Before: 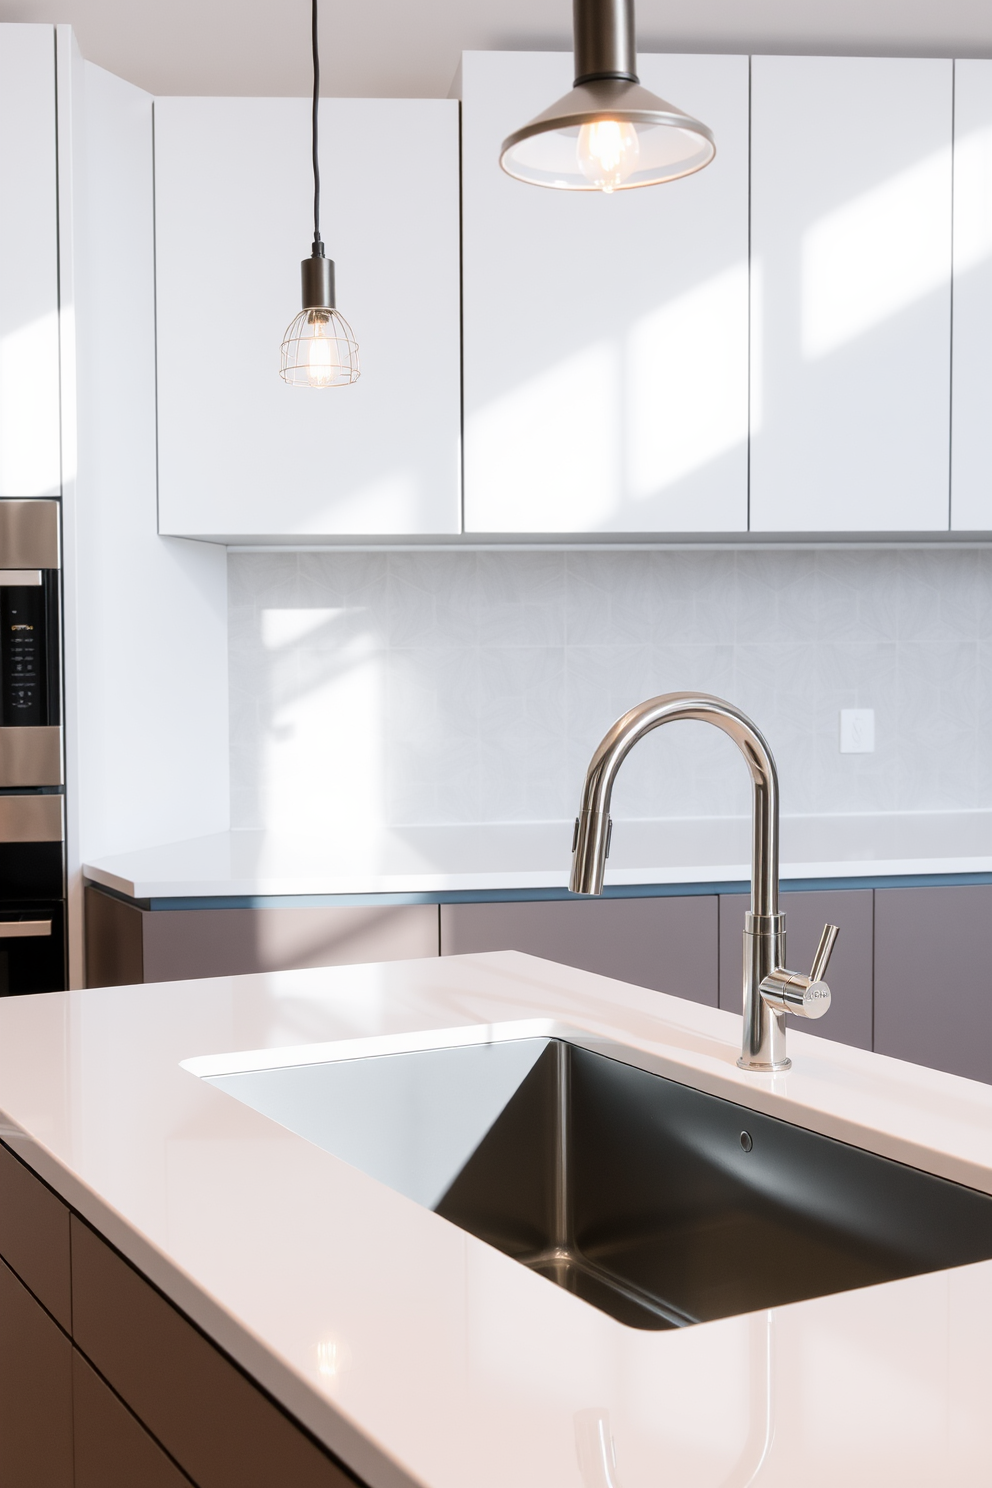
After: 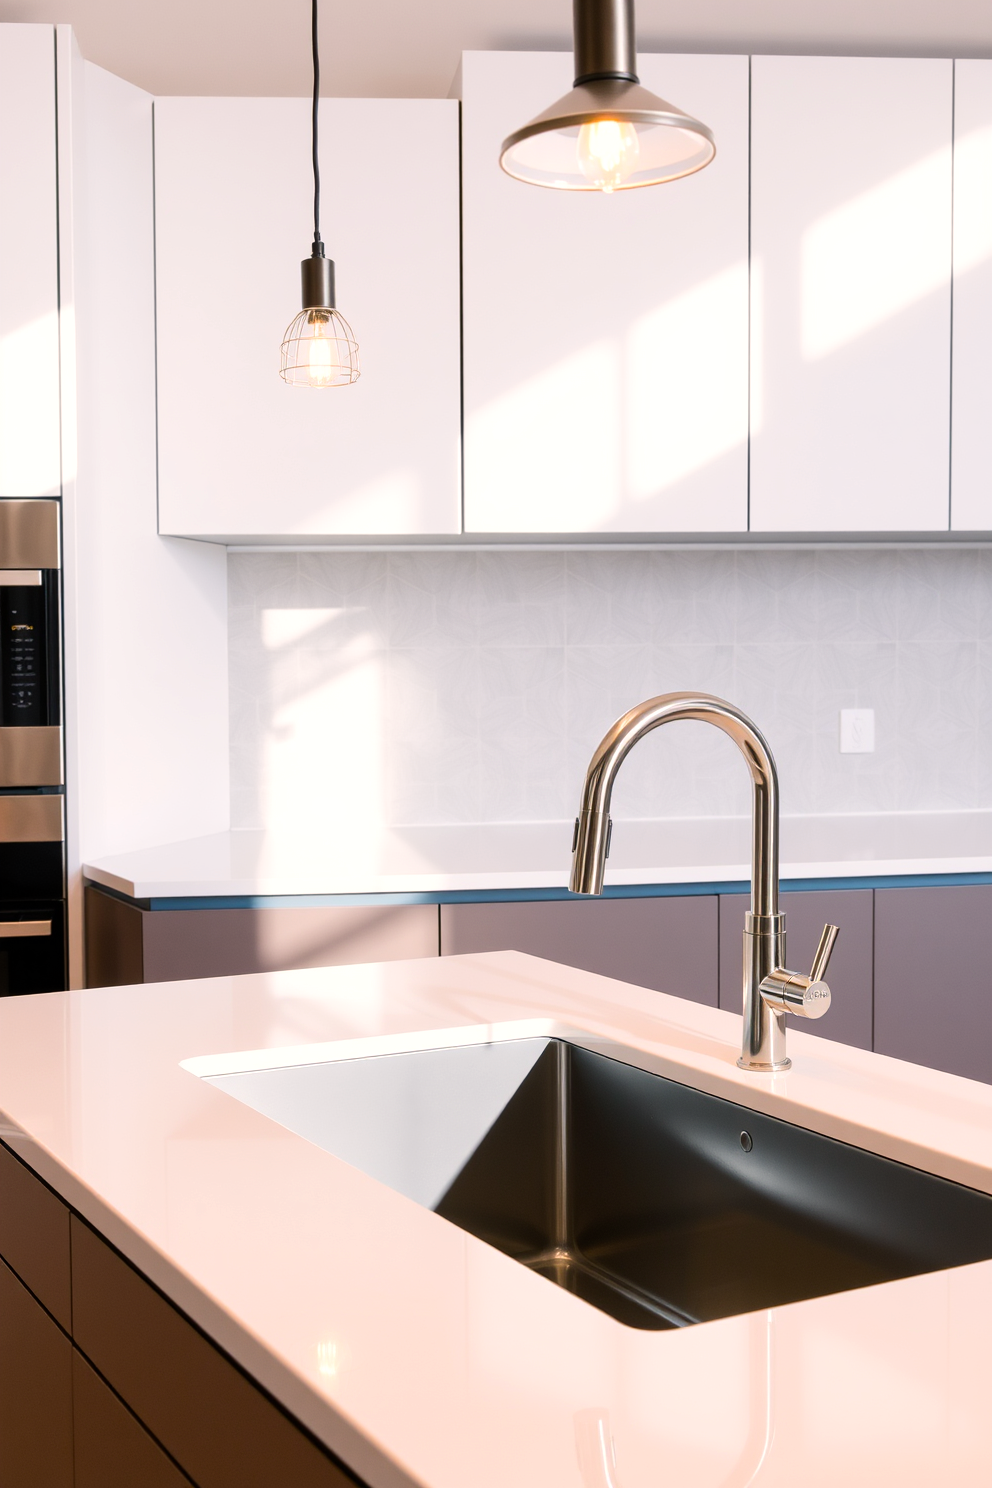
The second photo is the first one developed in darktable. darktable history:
color balance rgb: shadows lift › luminance -20.055%, highlights gain › chroma 1.687%, highlights gain › hue 55.18°, linear chroma grading › global chroma 15.469%, perceptual saturation grading › global saturation 30.655%, global vibrance 11.444%, contrast 5.076%
